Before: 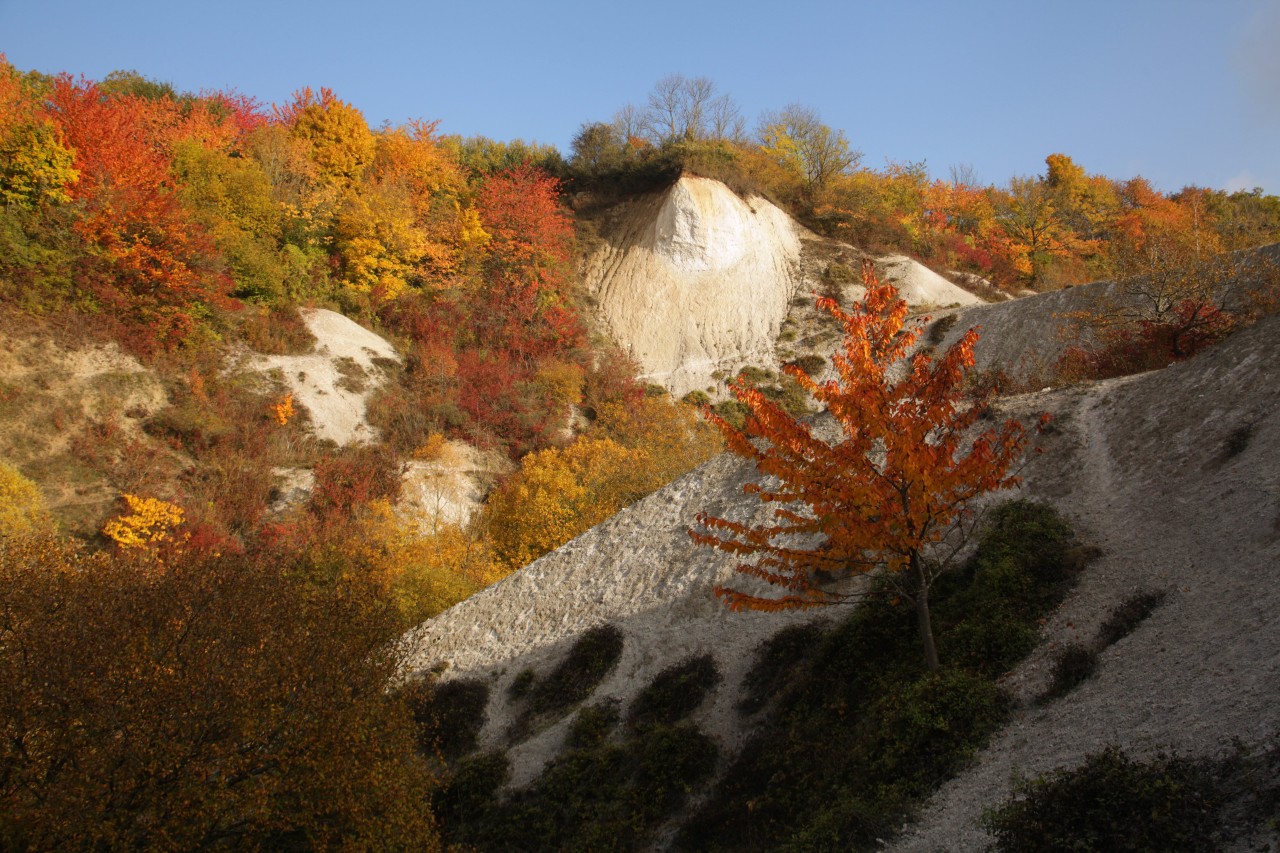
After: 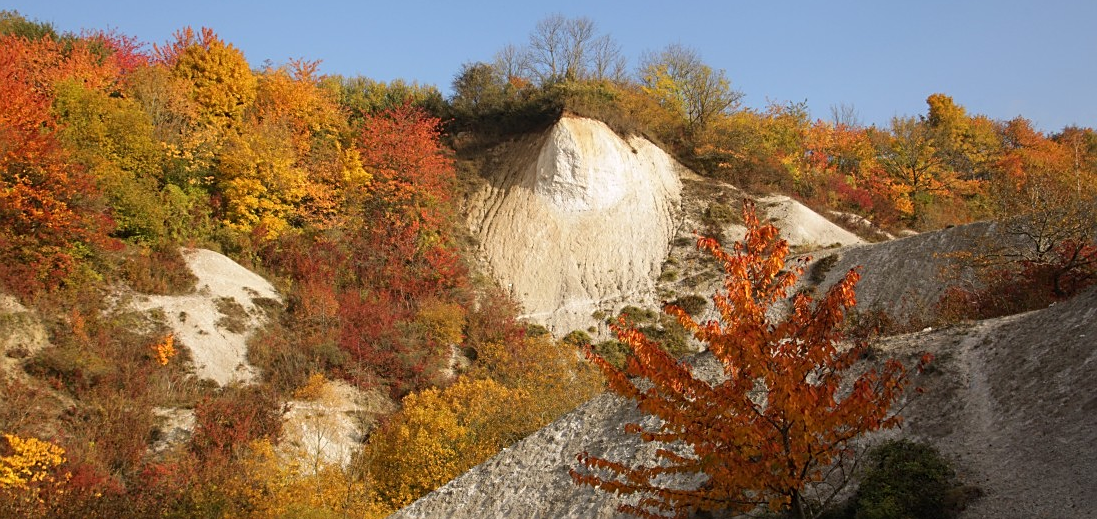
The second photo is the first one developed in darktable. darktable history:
crop and rotate: left 9.359%, top 7.225%, right 4.86%, bottom 31.867%
sharpen: on, module defaults
